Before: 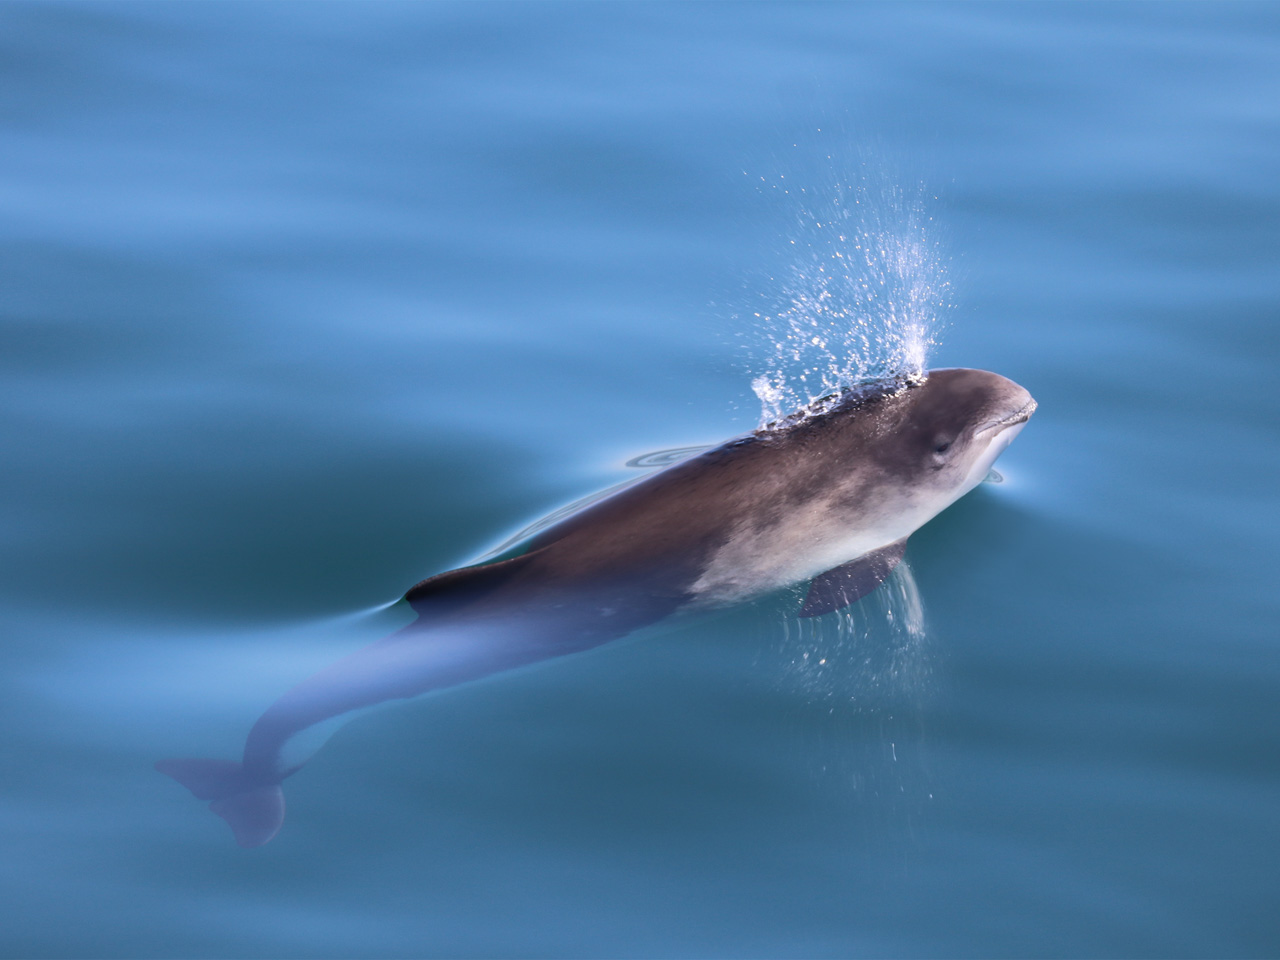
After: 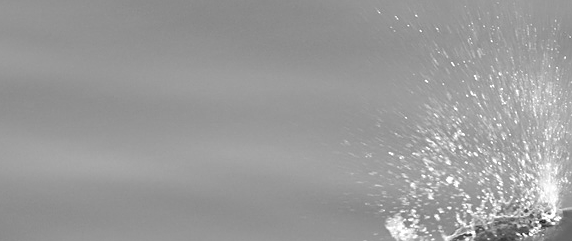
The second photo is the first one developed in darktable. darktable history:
monochrome: on, module defaults
sharpen: on, module defaults
crop: left 28.64%, top 16.832%, right 26.637%, bottom 58.055%
tone equalizer: -7 EV 0.15 EV, -6 EV 0.6 EV, -5 EV 1.15 EV, -4 EV 1.33 EV, -3 EV 1.15 EV, -2 EV 0.6 EV, -1 EV 0.15 EV, mask exposure compensation -0.5 EV
